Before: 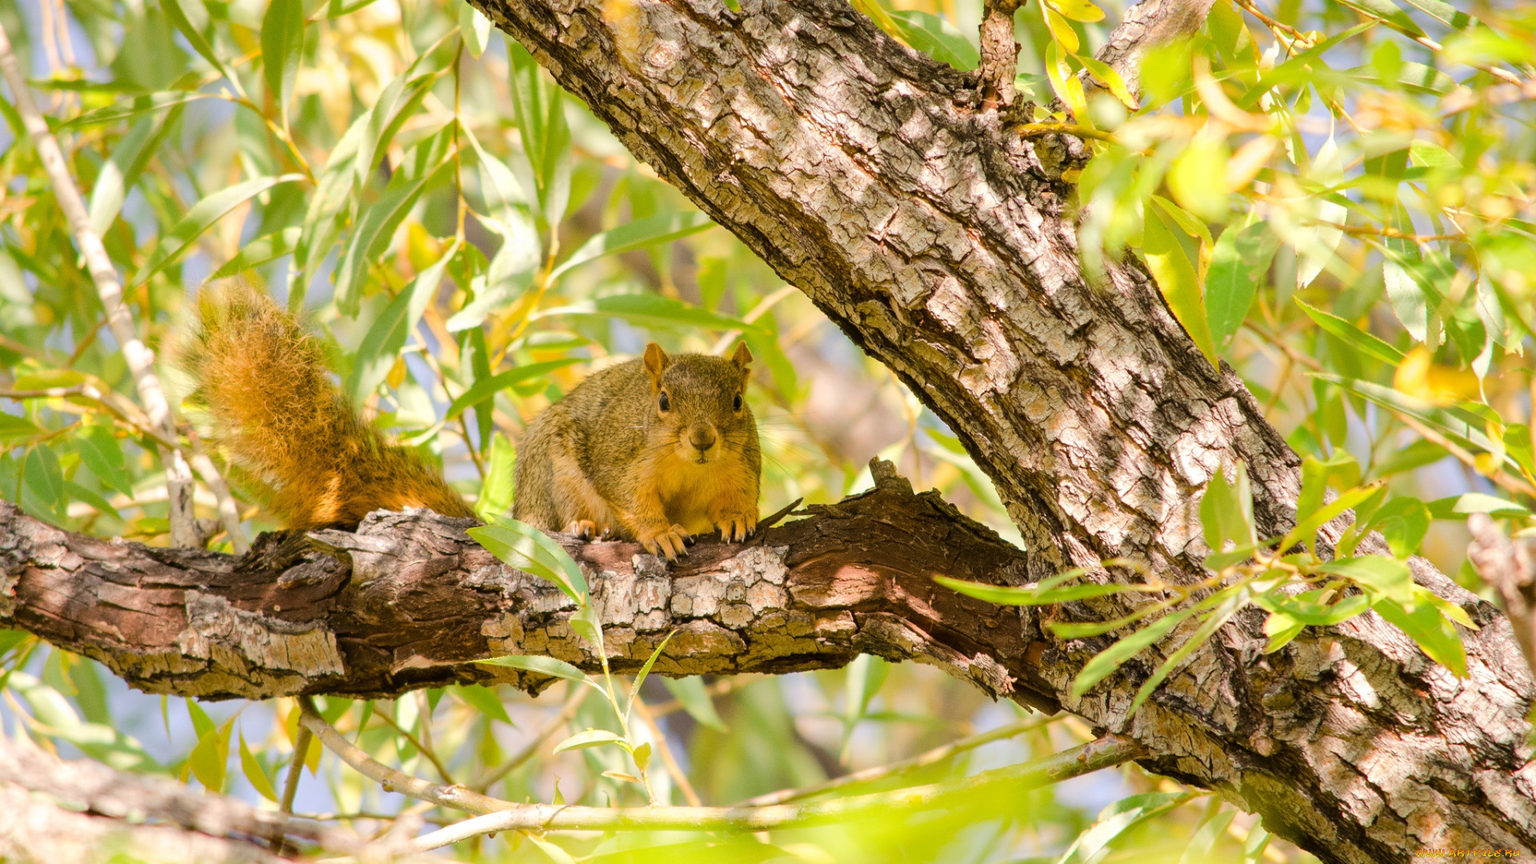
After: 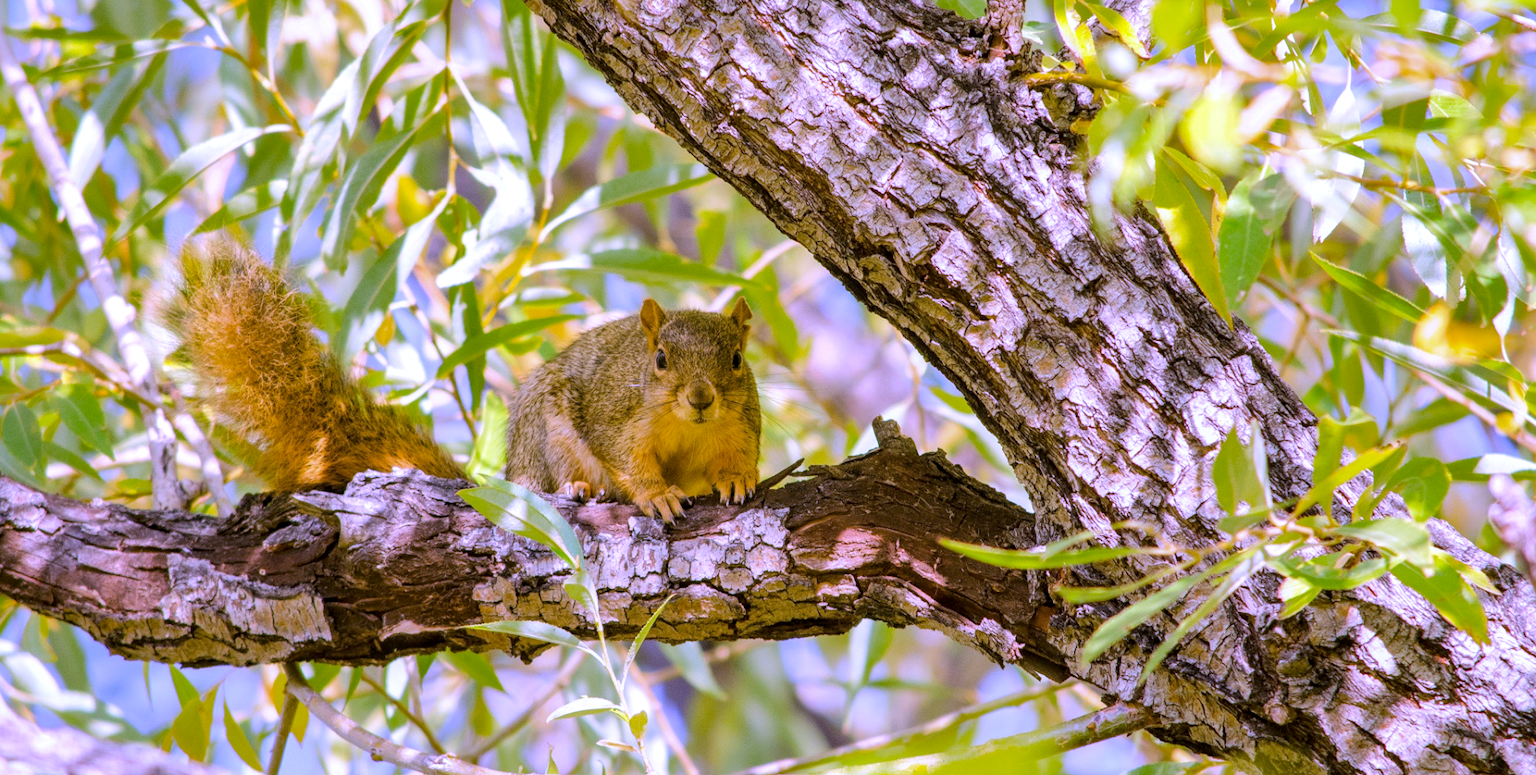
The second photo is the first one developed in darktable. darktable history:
white balance: red 0.98, blue 1.61
shadows and highlights: shadows -20, white point adjustment -2, highlights -35
crop: left 1.507%, top 6.147%, right 1.379%, bottom 6.637%
local contrast: on, module defaults
